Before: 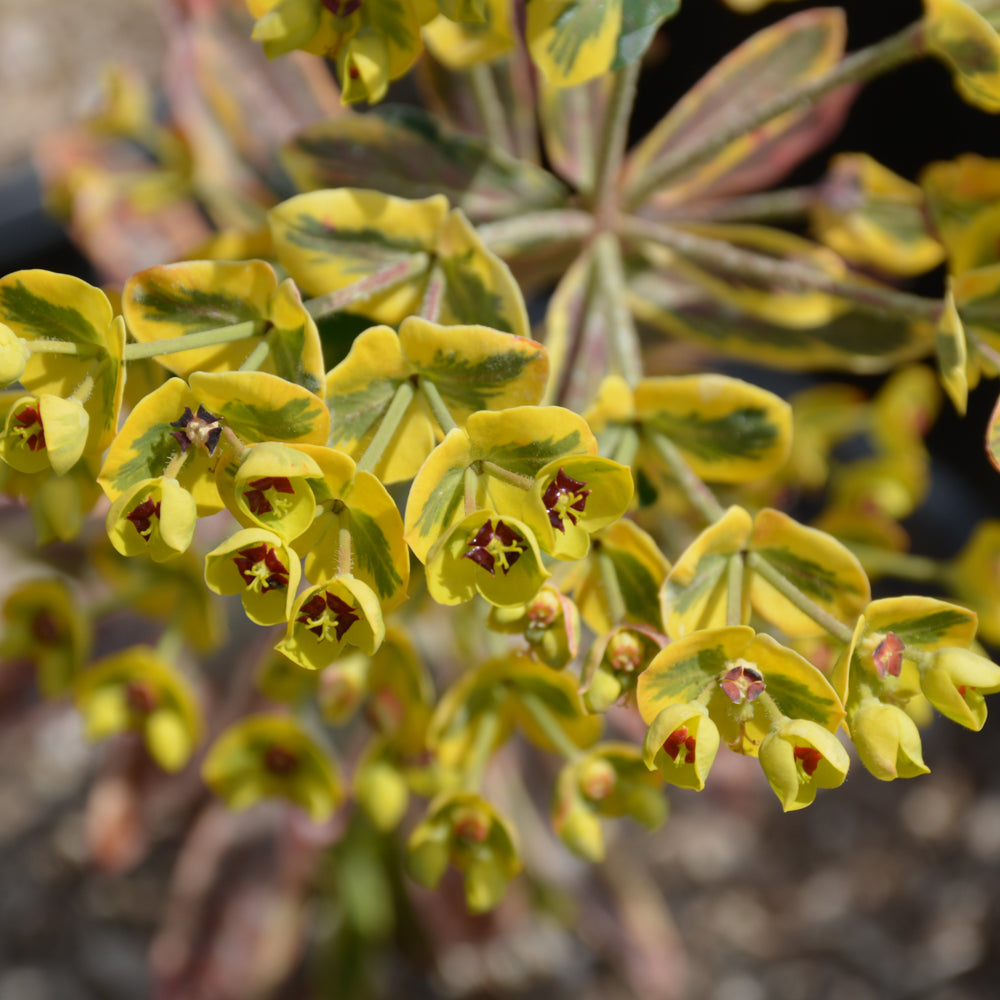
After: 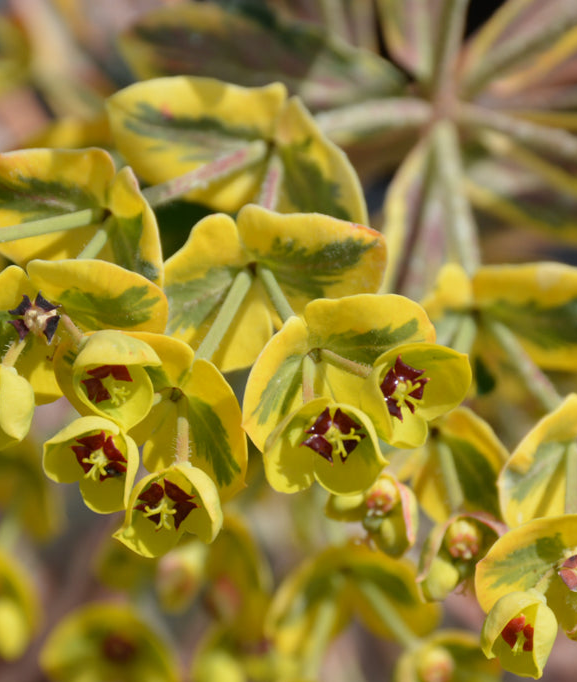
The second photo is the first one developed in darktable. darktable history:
crop: left 16.202%, top 11.208%, right 26.045%, bottom 20.557%
shadows and highlights: radius 264.75, soften with gaussian
